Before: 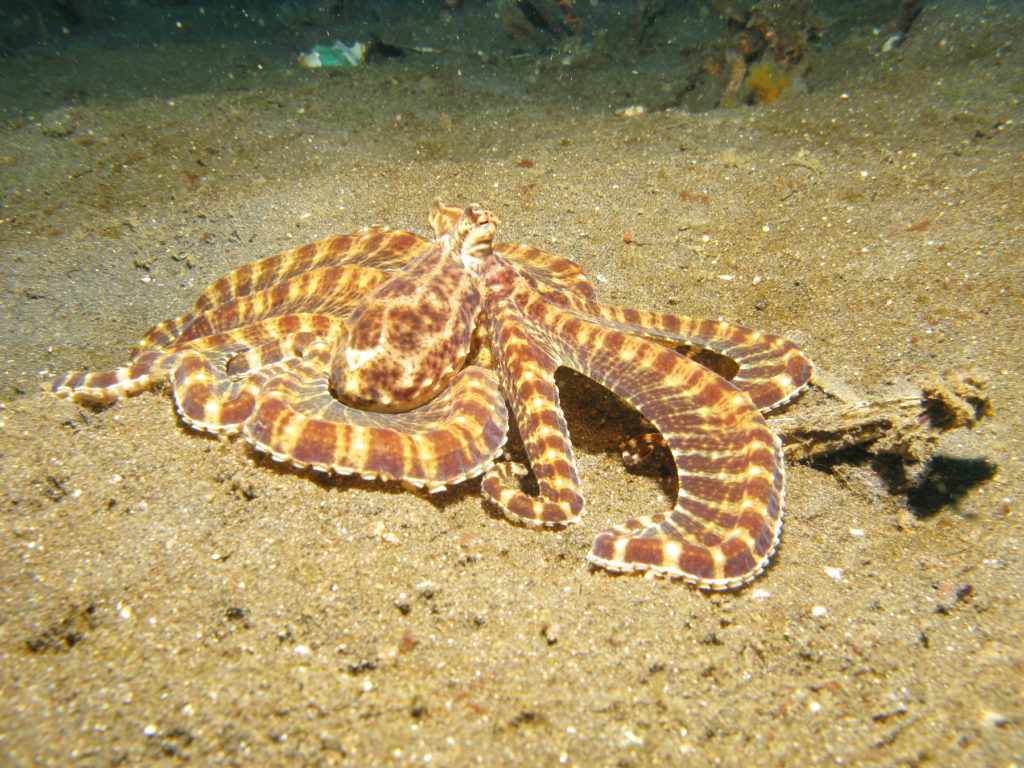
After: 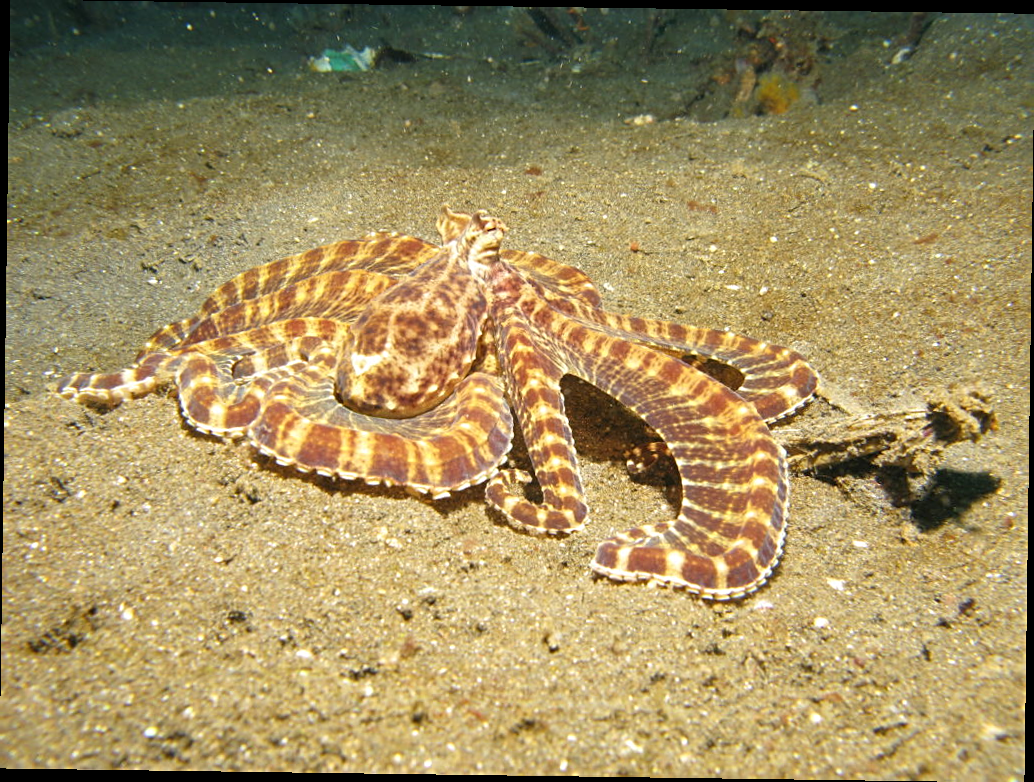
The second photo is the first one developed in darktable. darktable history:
rotate and perspective: rotation 0.8°, automatic cropping off
sharpen: radius 2.529, amount 0.323
